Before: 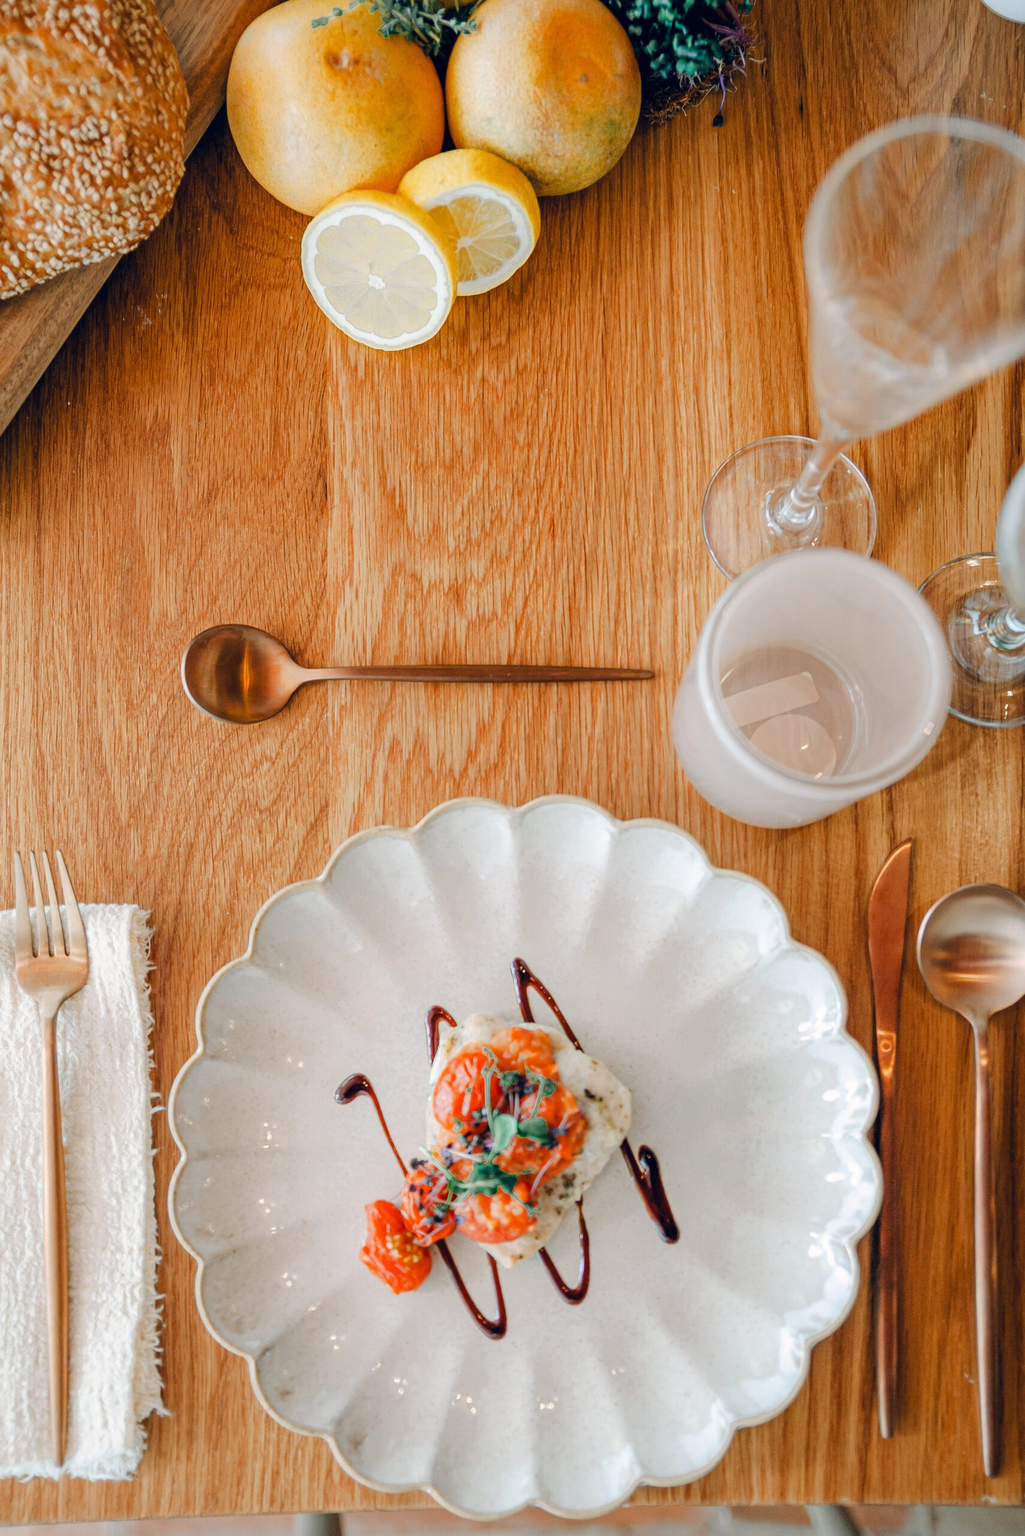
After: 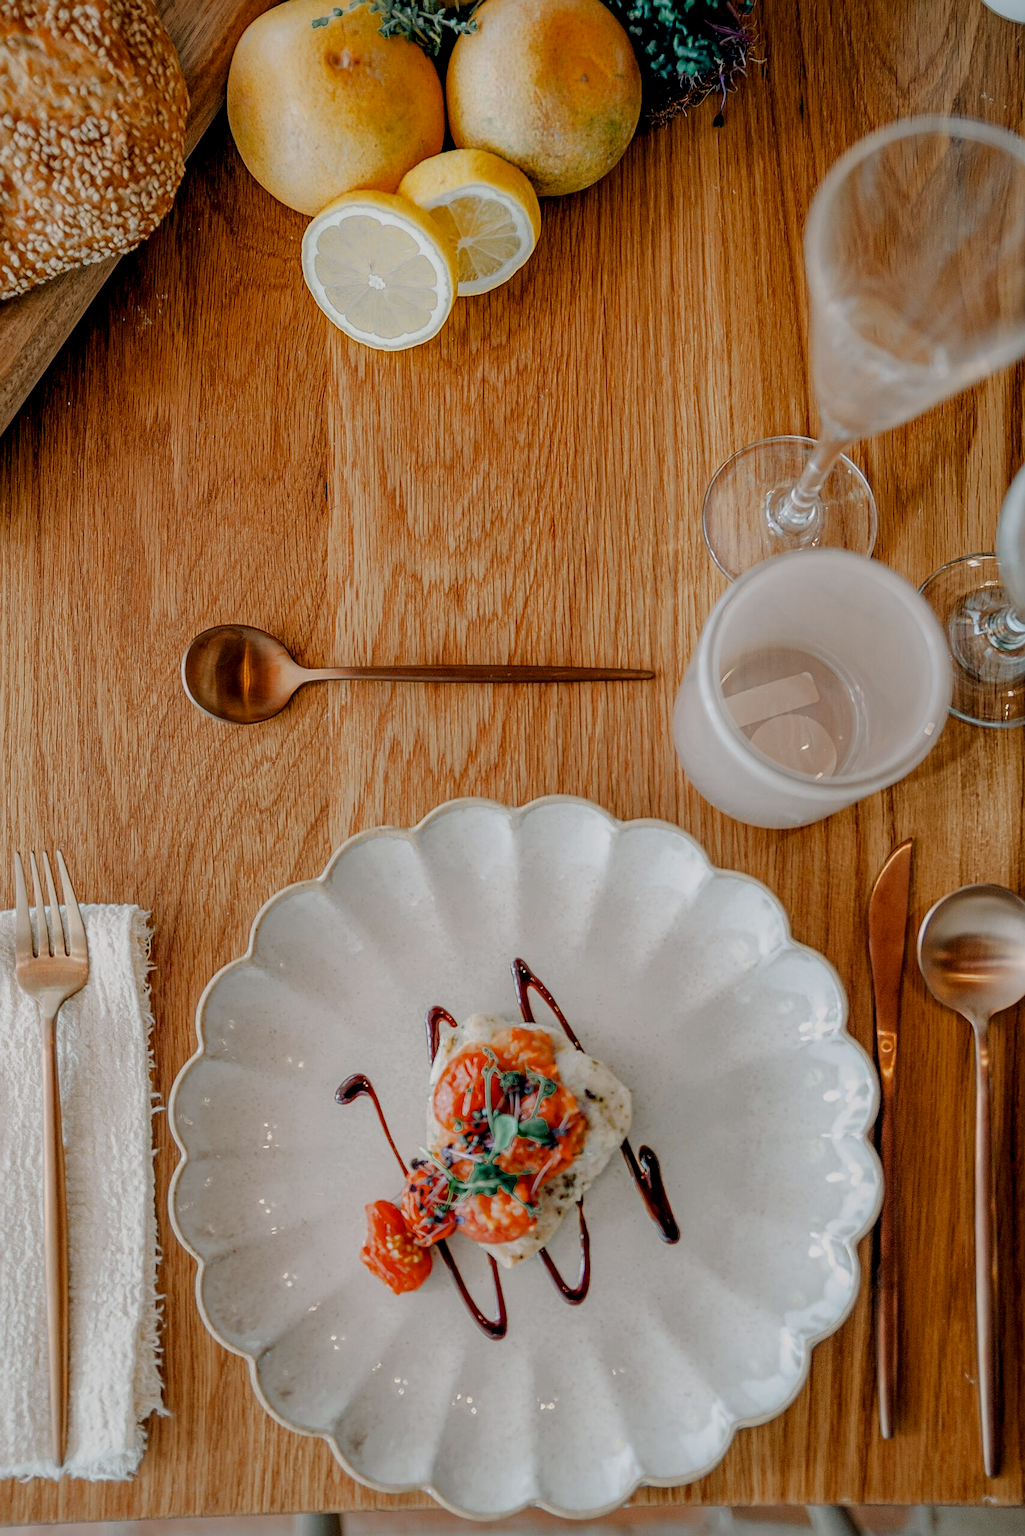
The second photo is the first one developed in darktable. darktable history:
local contrast: on, module defaults
exposure: black level correction 0.009, exposure -0.637 EV, compensate highlight preservation false
sharpen: on, module defaults
